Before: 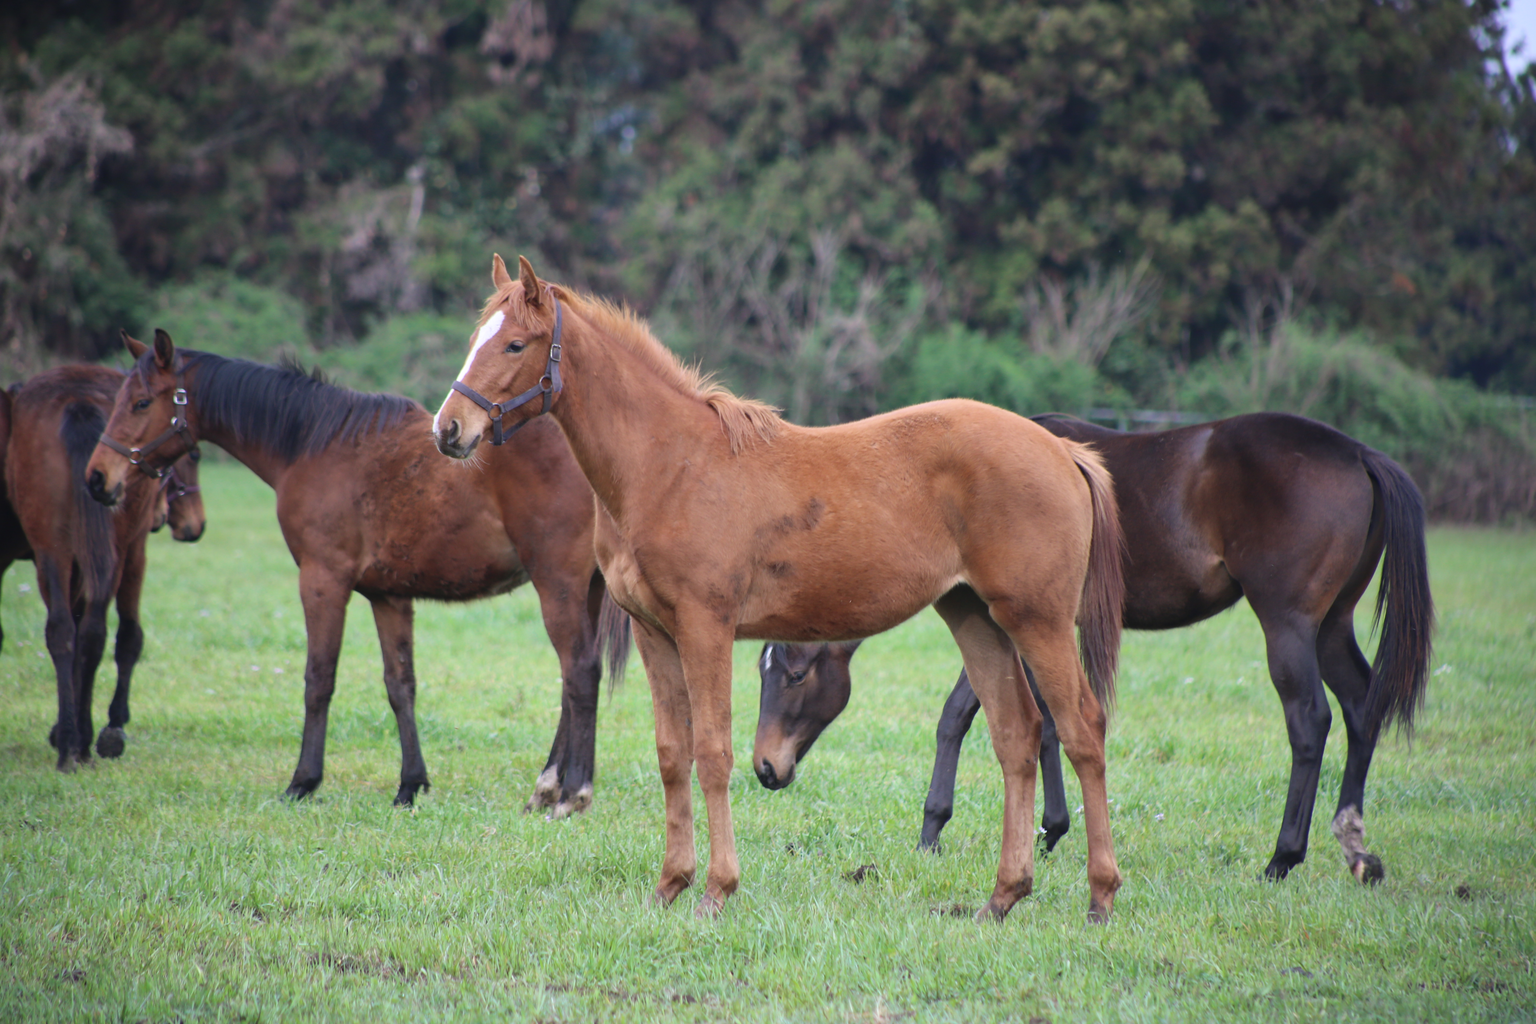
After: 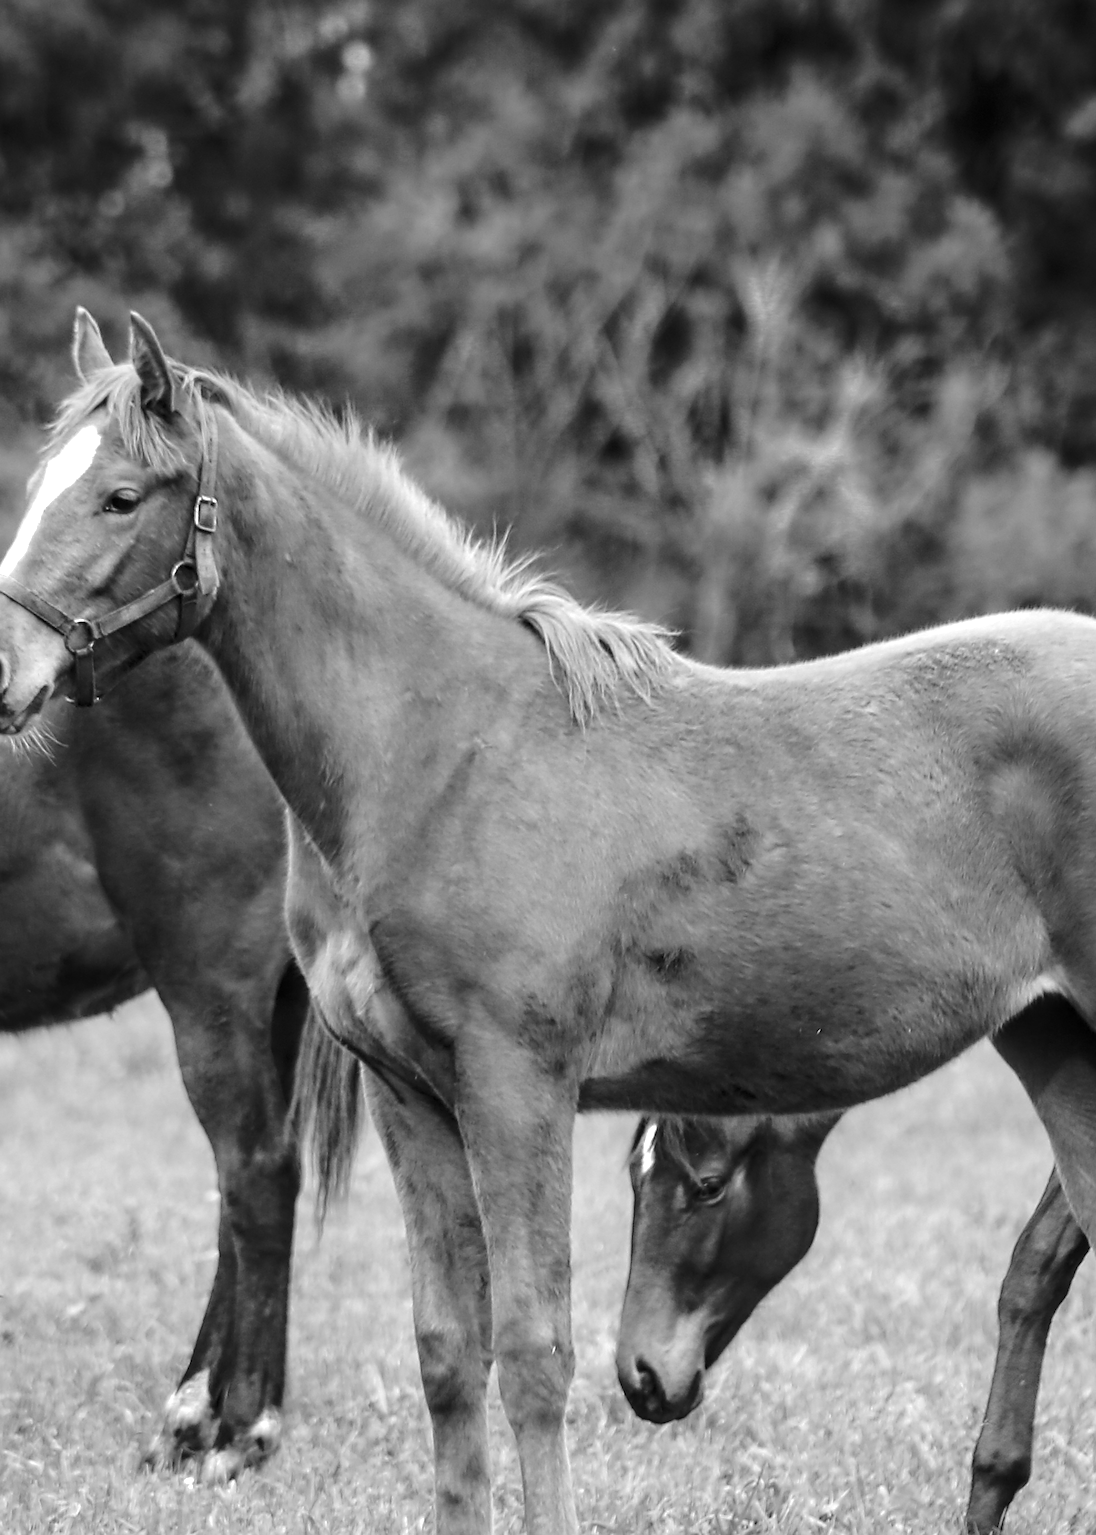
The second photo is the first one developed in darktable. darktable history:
sharpen: on, module defaults
exposure: black level correction 0.001, compensate exposure bias true, compensate highlight preservation false
base curve: curves: ch0 [(0, 0) (0.073, 0.04) (0.157, 0.139) (0.492, 0.492) (0.758, 0.758) (1, 1)], preserve colors none
local contrast: detail 130%
crop and rotate: left 29.765%, top 10.351%, right 35.927%, bottom 17.555%
tone equalizer: -8 EV -0.445 EV, -7 EV -0.366 EV, -6 EV -0.326 EV, -5 EV -0.197 EV, -3 EV 0.252 EV, -2 EV 0.346 EV, -1 EV 0.376 EV, +0 EV 0.393 EV, edges refinement/feathering 500, mask exposure compensation -1.57 EV, preserve details guided filter
color zones: curves: ch0 [(0, 0.613) (0.01, 0.613) (0.245, 0.448) (0.498, 0.529) (0.642, 0.665) (0.879, 0.777) (0.99, 0.613)]; ch1 [(0, 0) (0.143, 0) (0.286, 0) (0.429, 0) (0.571, 0) (0.714, 0) (0.857, 0)], mix 17.93%
